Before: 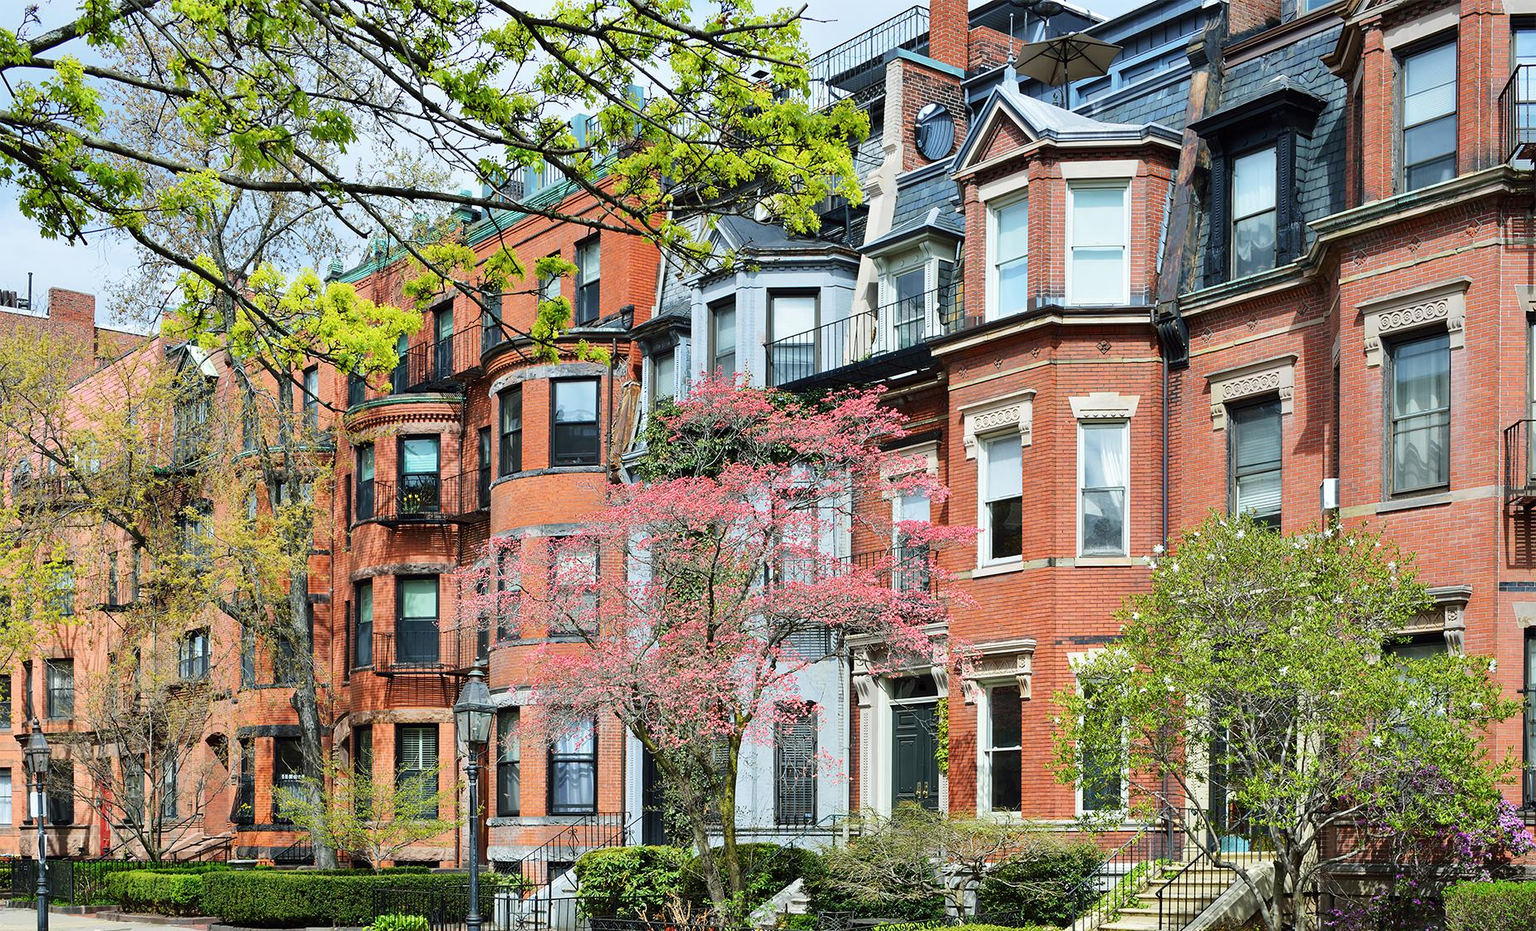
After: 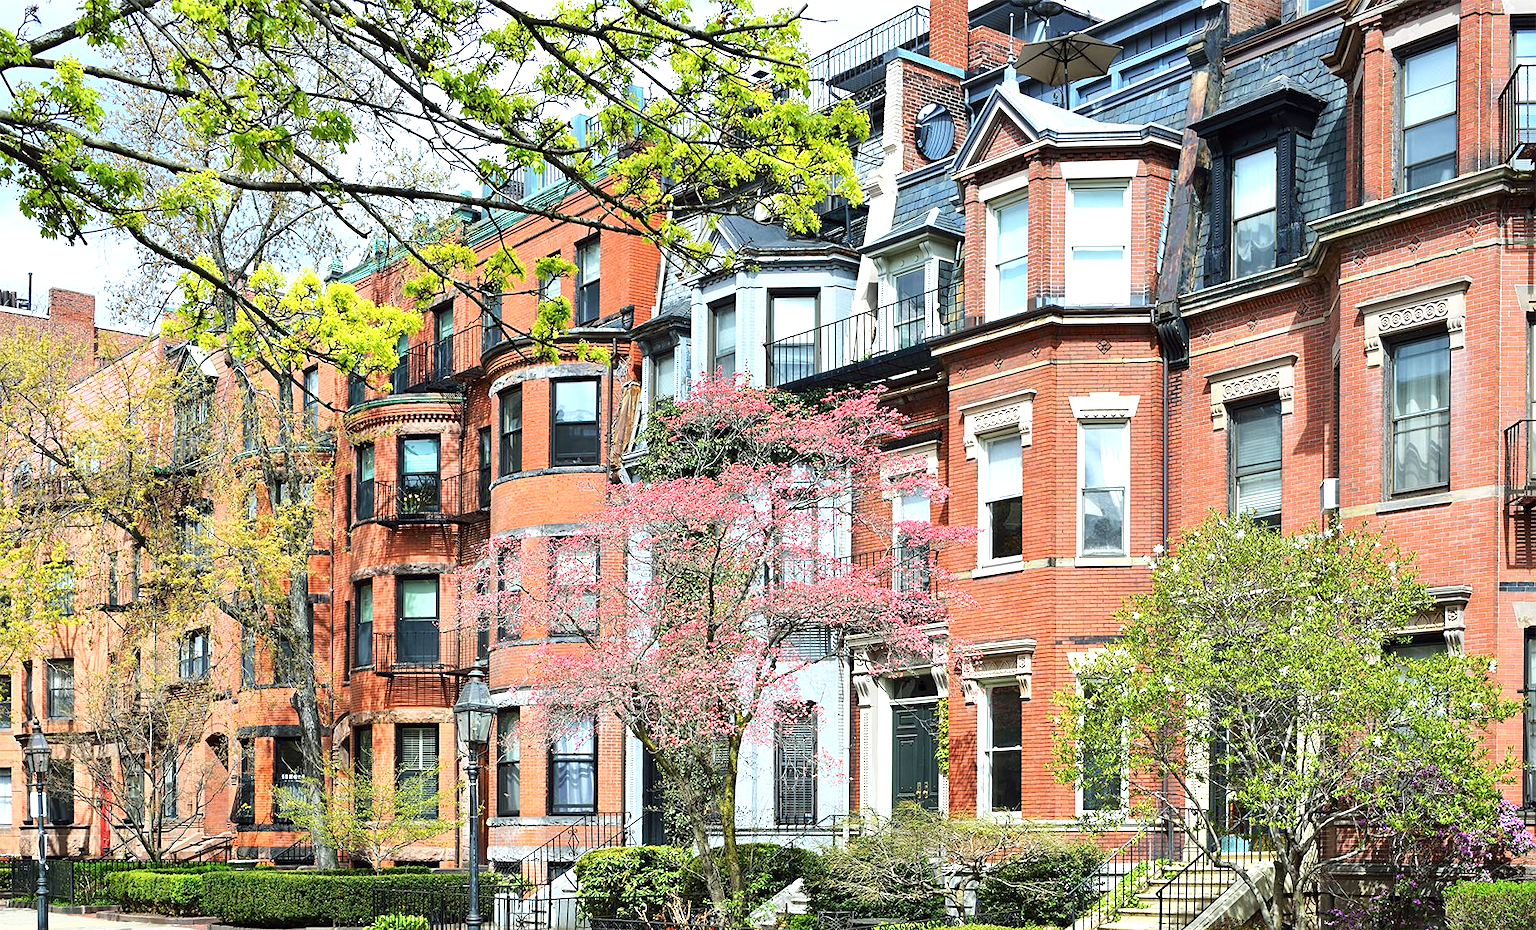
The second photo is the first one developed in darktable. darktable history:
exposure: exposure 0.562 EV, compensate highlight preservation false
sharpen: amount 0.206
